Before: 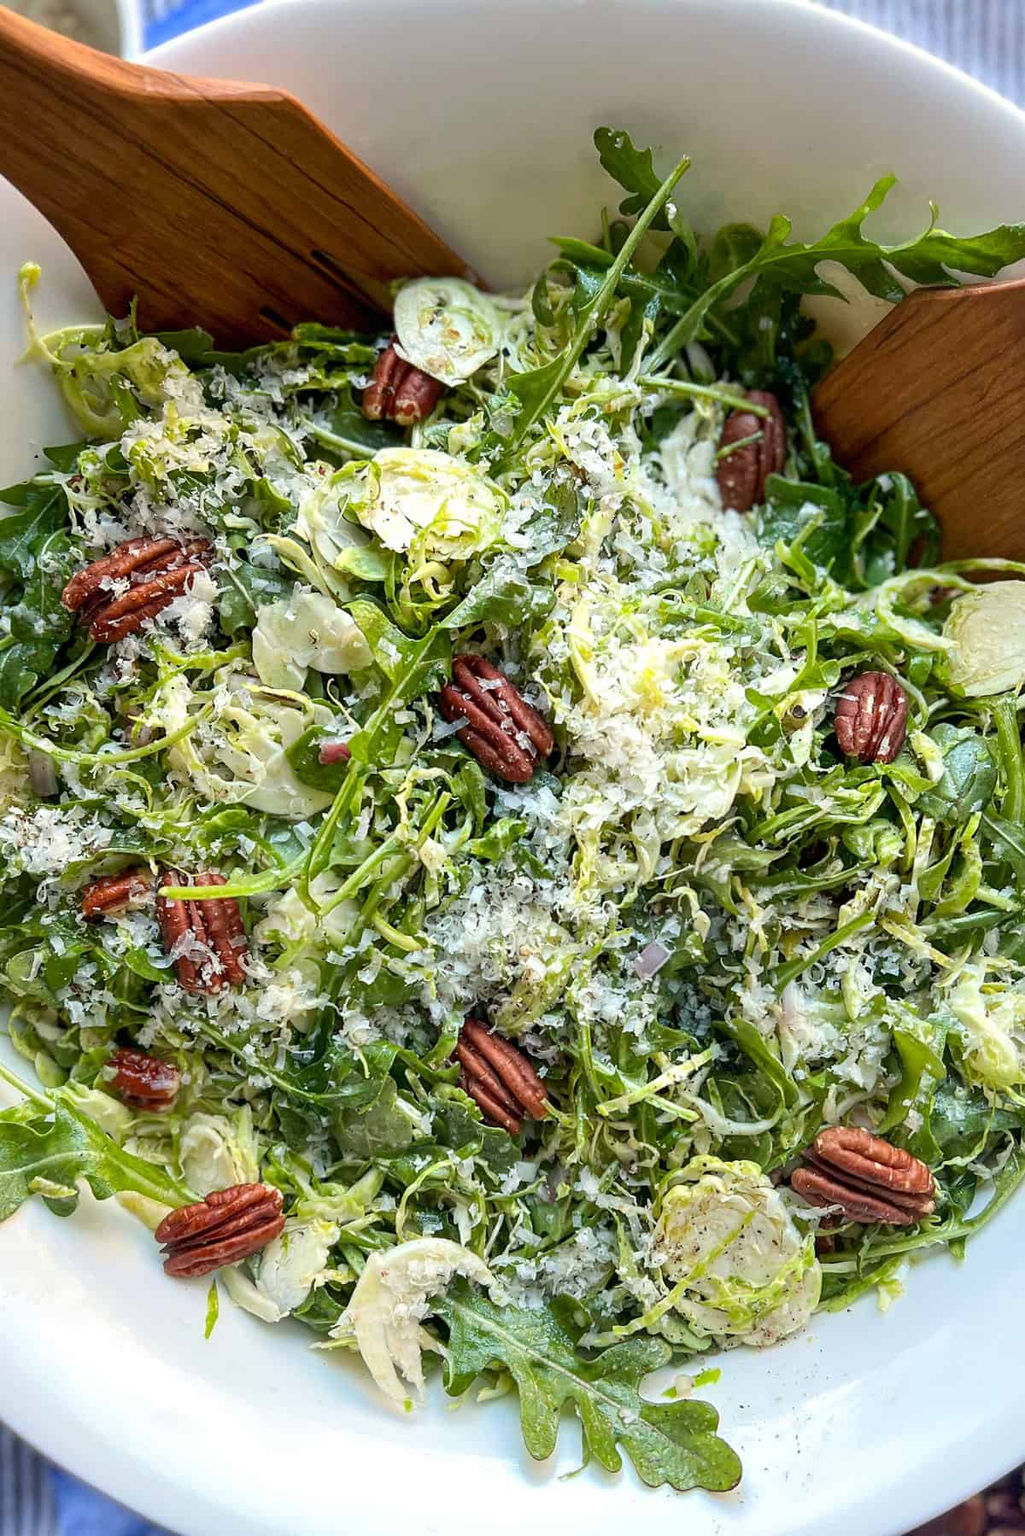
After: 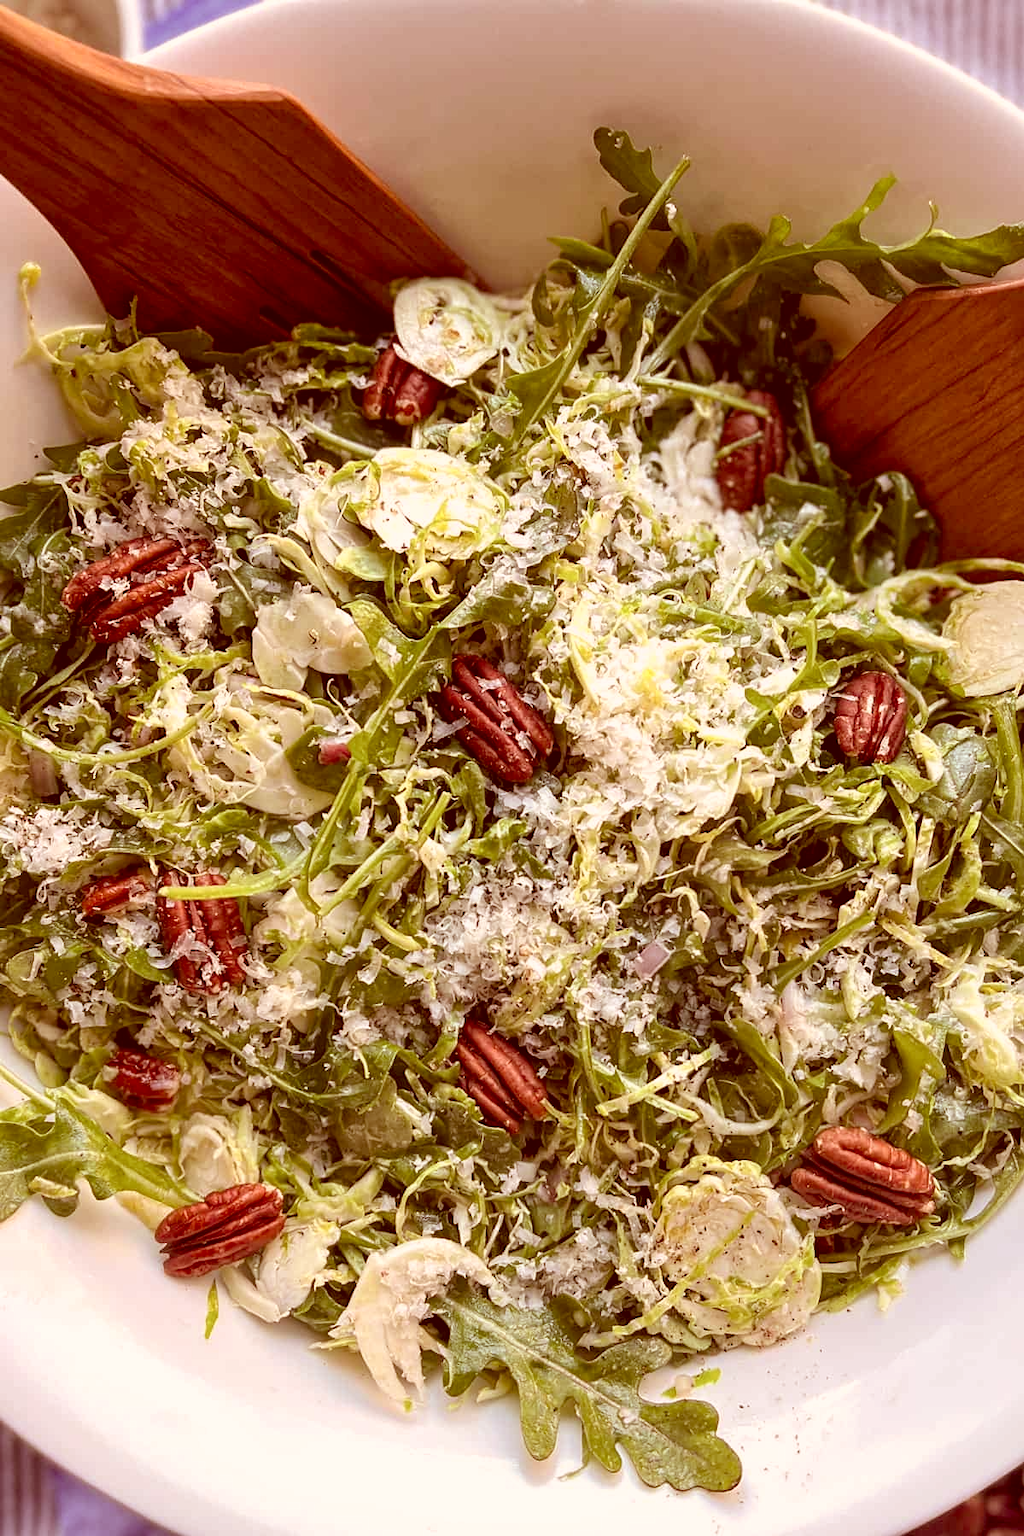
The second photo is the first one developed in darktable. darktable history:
color correction: highlights a* 9.45, highlights b* 8.68, shadows a* 39.94, shadows b* 39.3, saturation 0.777
